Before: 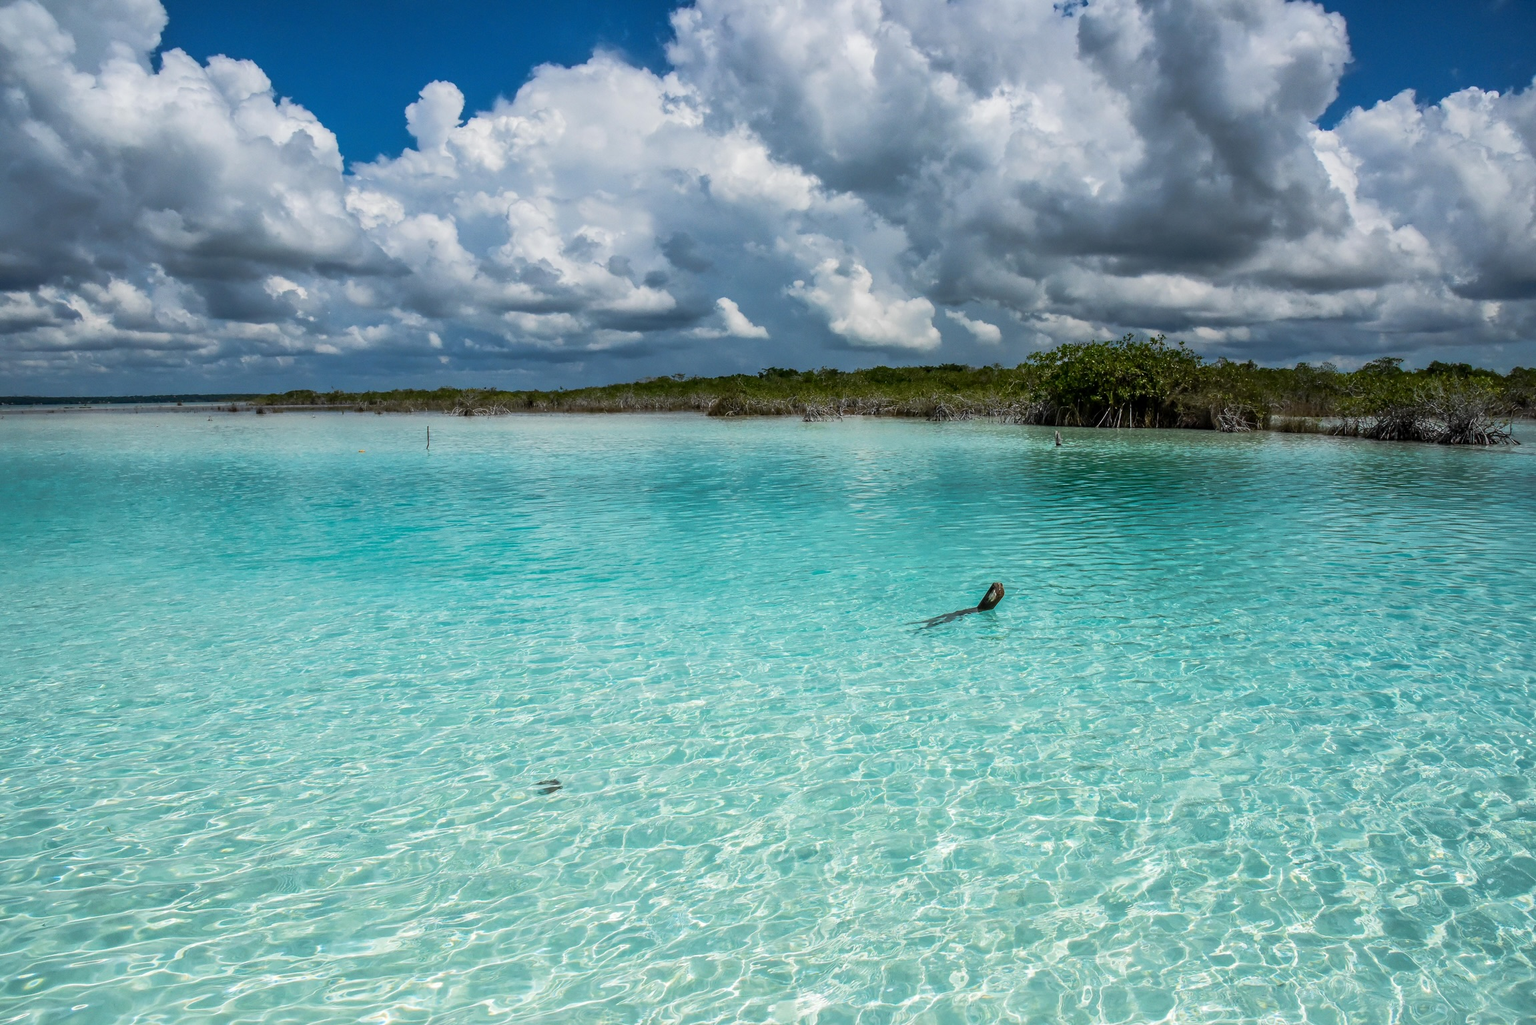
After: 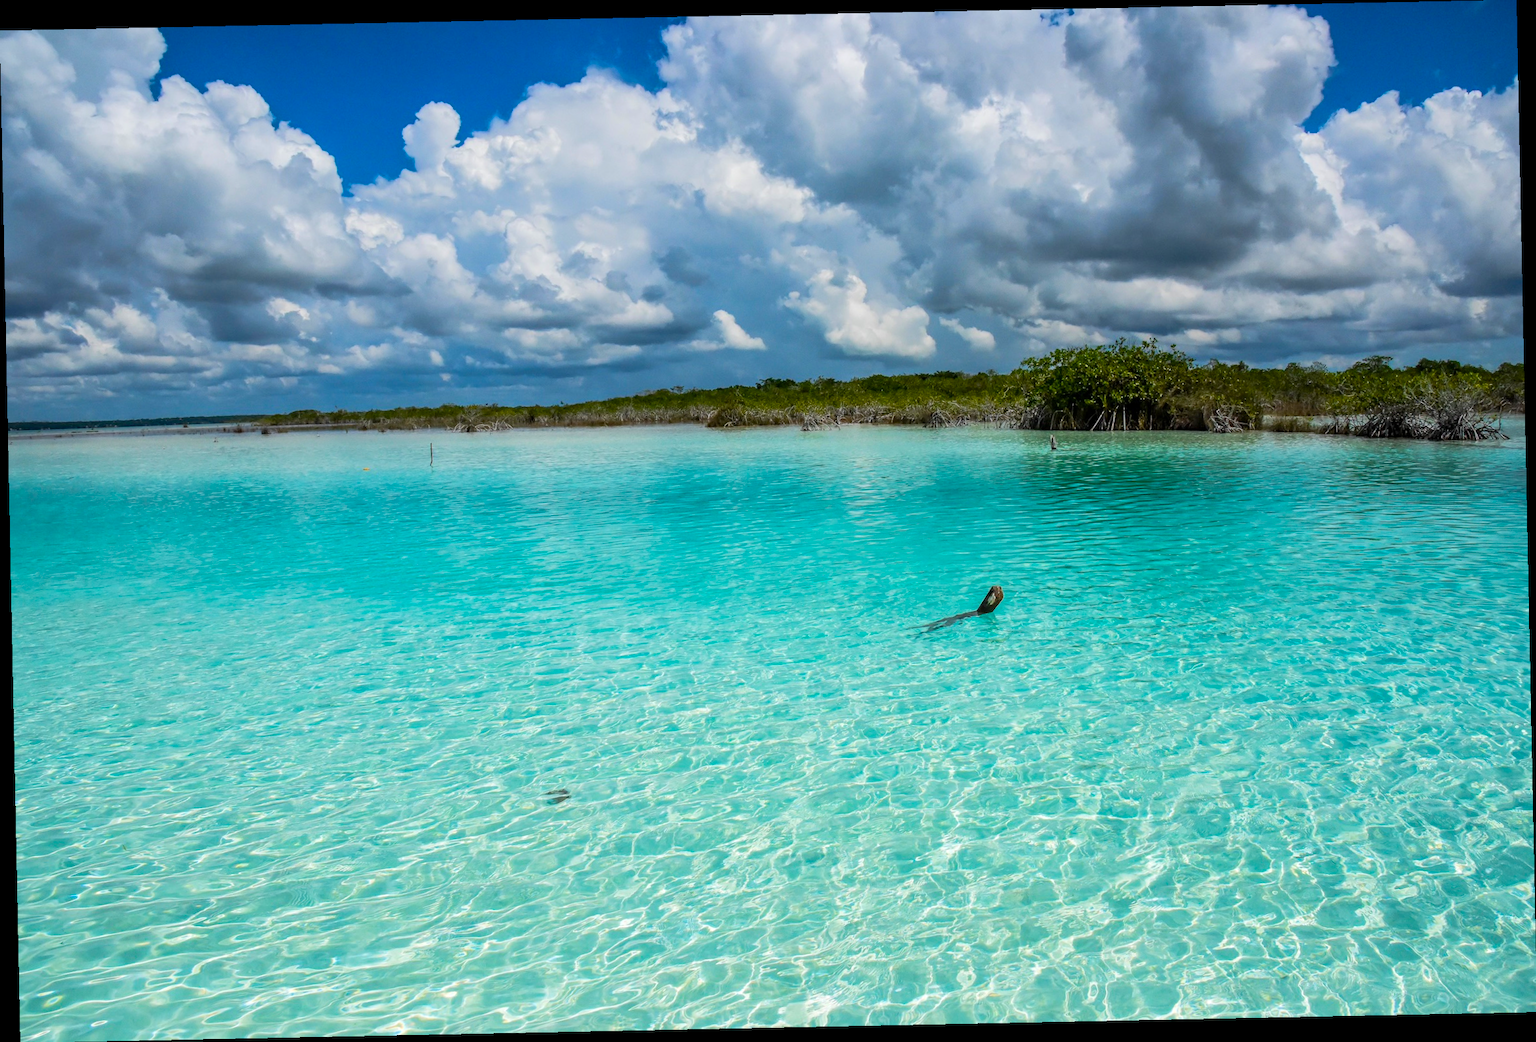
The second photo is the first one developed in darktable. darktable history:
color balance rgb: perceptual saturation grading › global saturation 25%, perceptual brilliance grading › mid-tones 10%, perceptual brilliance grading › shadows 15%, global vibrance 20%
rotate and perspective: rotation -1.17°, automatic cropping off
